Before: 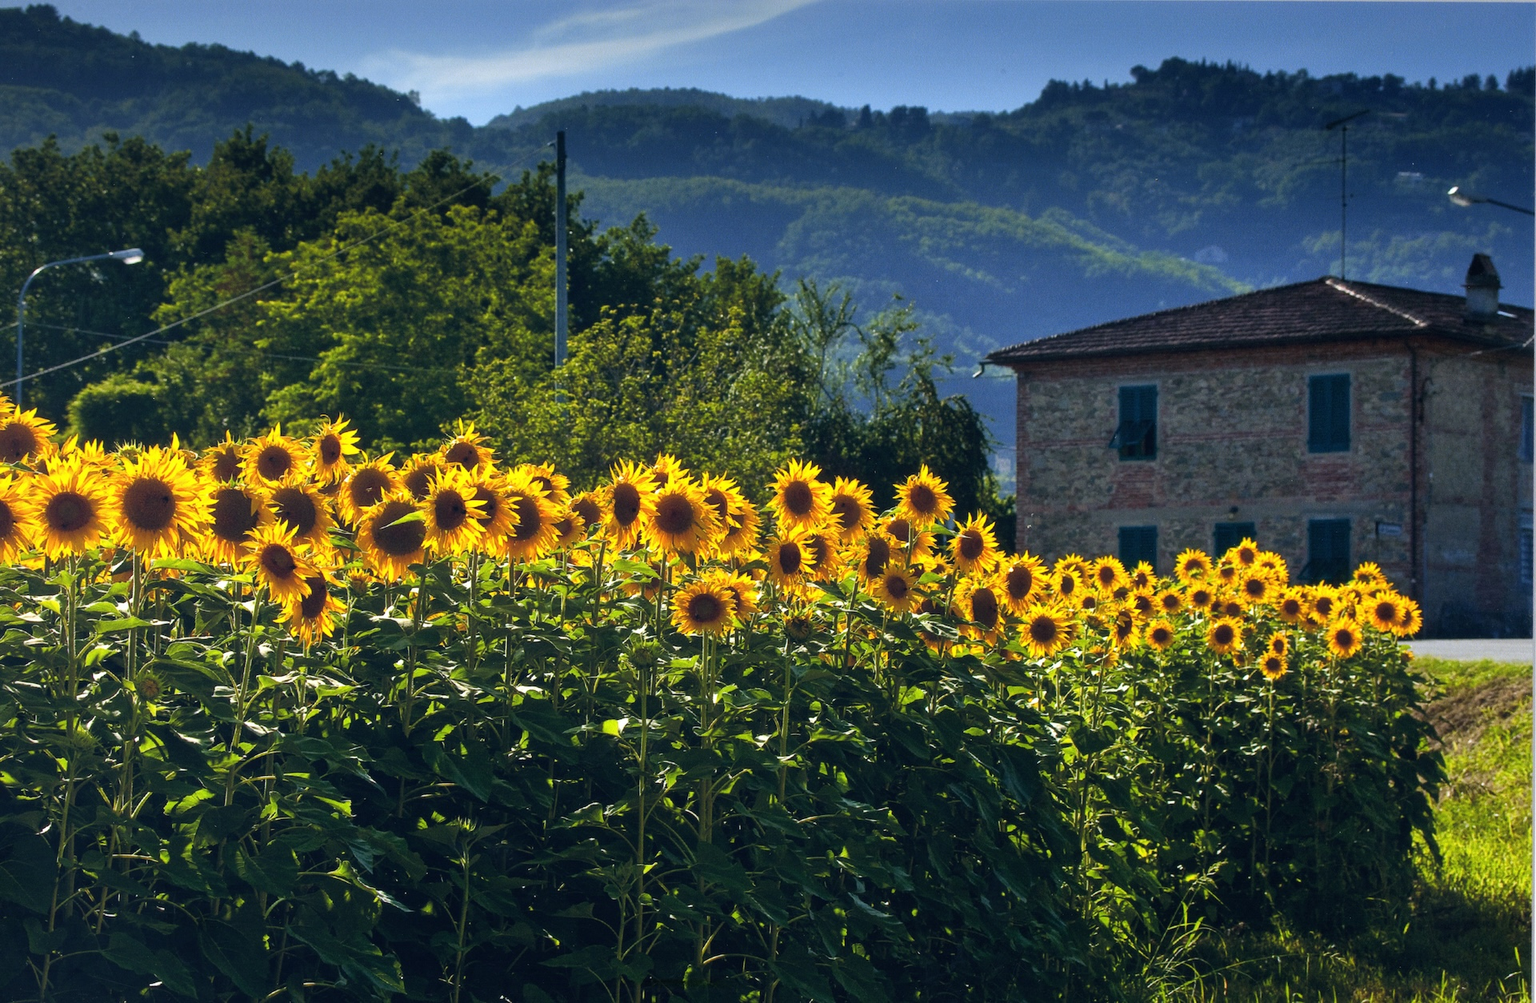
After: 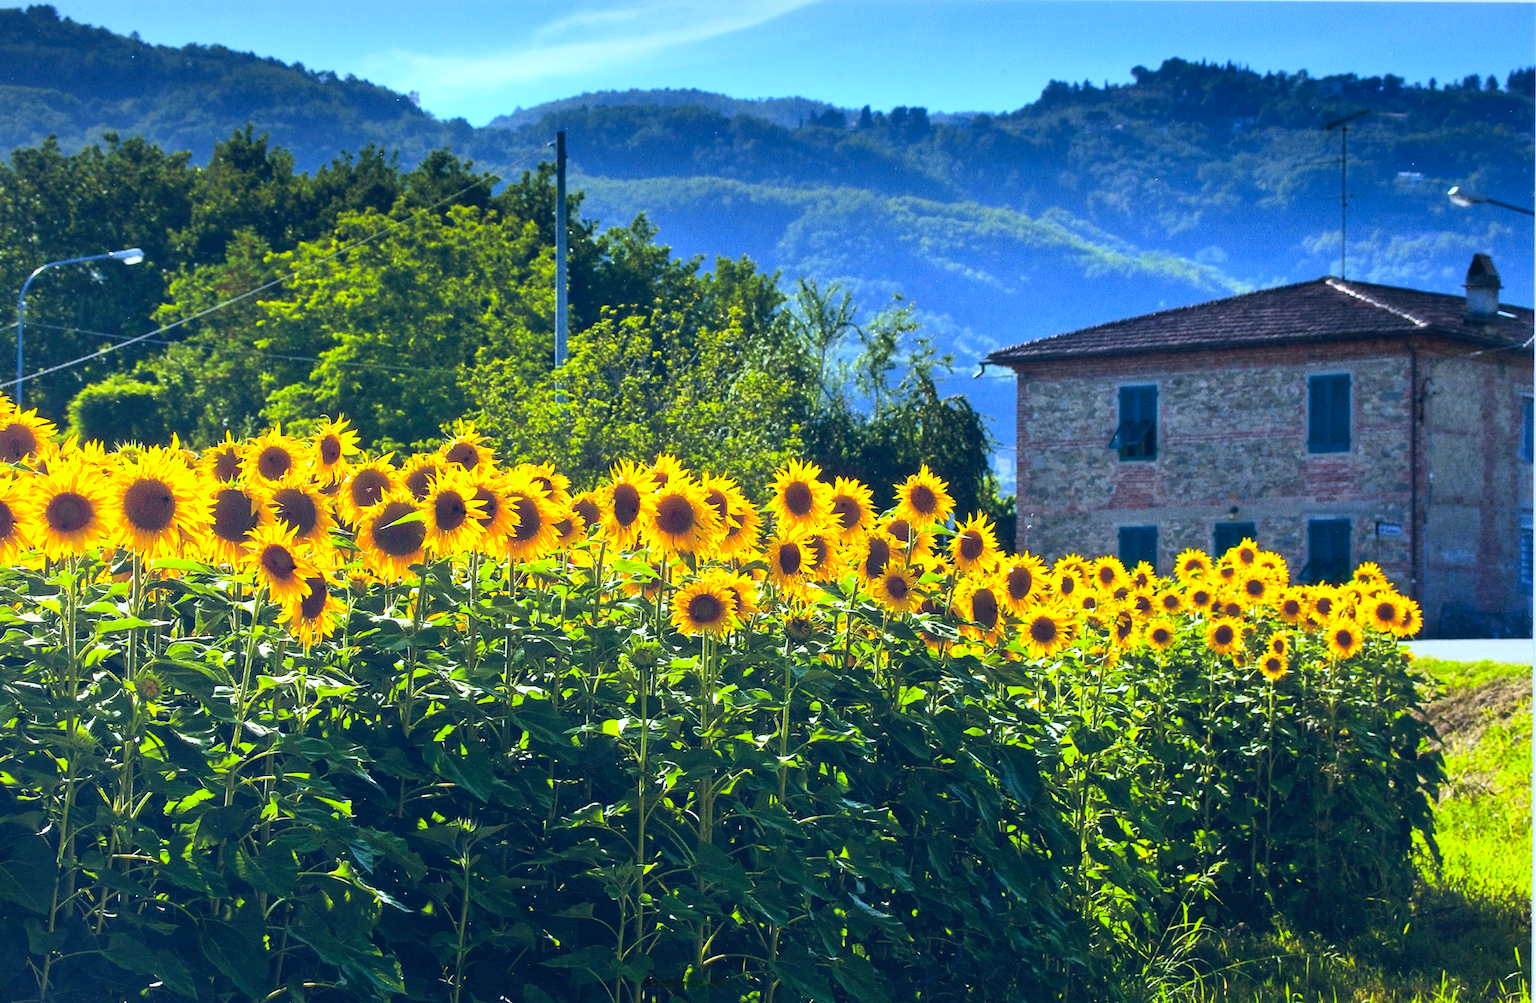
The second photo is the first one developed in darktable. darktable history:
white balance: red 0.926, green 1.003, blue 1.133
contrast brightness saturation: contrast 0.24, brightness 0.26, saturation 0.39
exposure: black level correction 0.001, exposure 0.5 EV, compensate exposure bias true, compensate highlight preservation false
